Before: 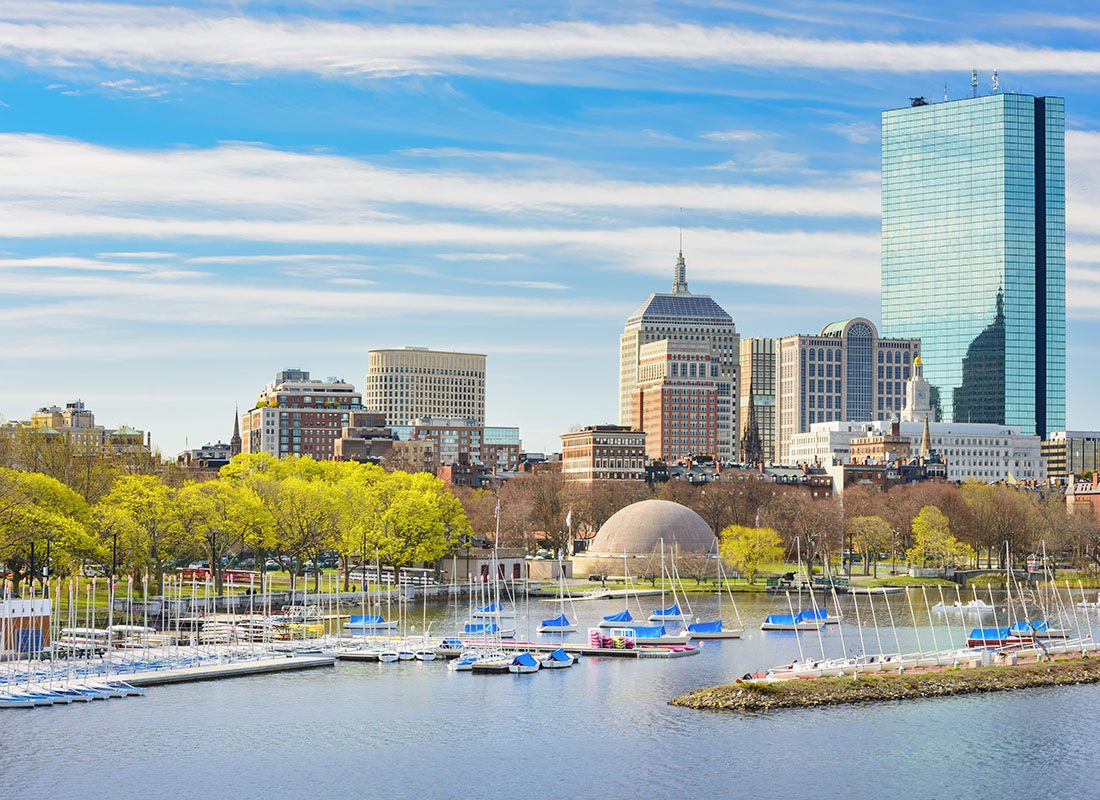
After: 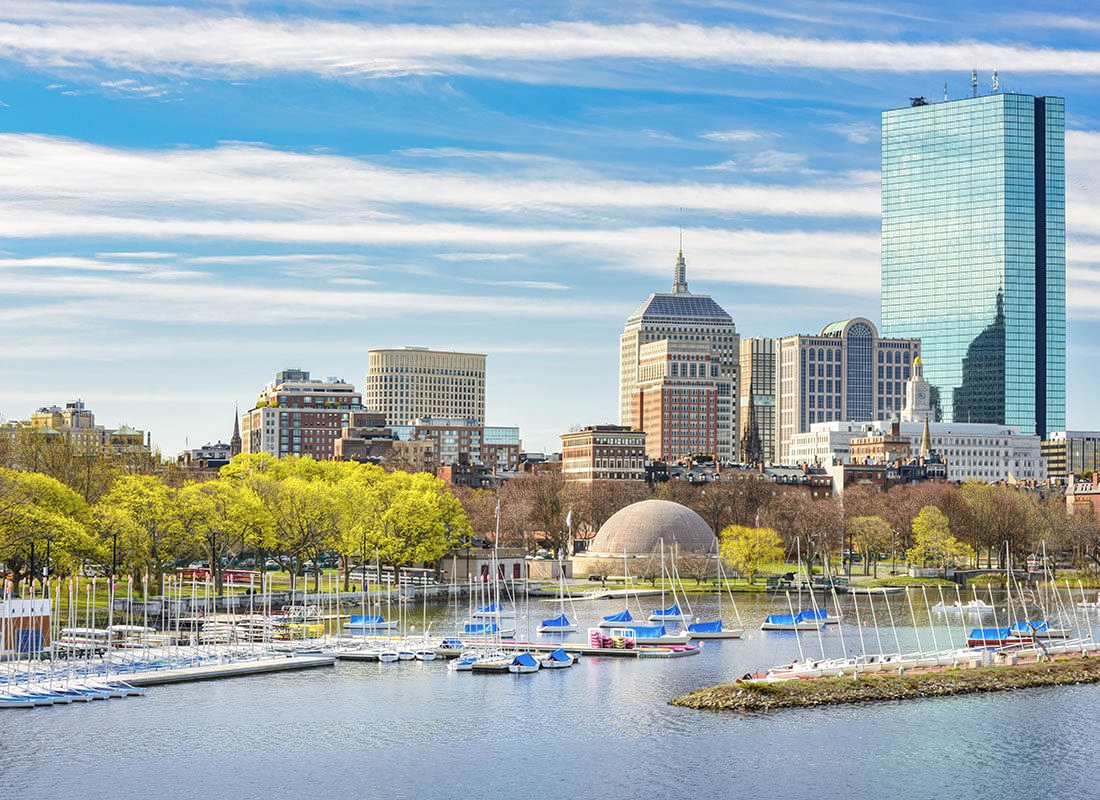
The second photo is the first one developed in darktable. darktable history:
contrast brightness saturation: saturation -0.05
local contrast: highlights 99%, shadows 86%, detail 160%, midtone range 0.2
